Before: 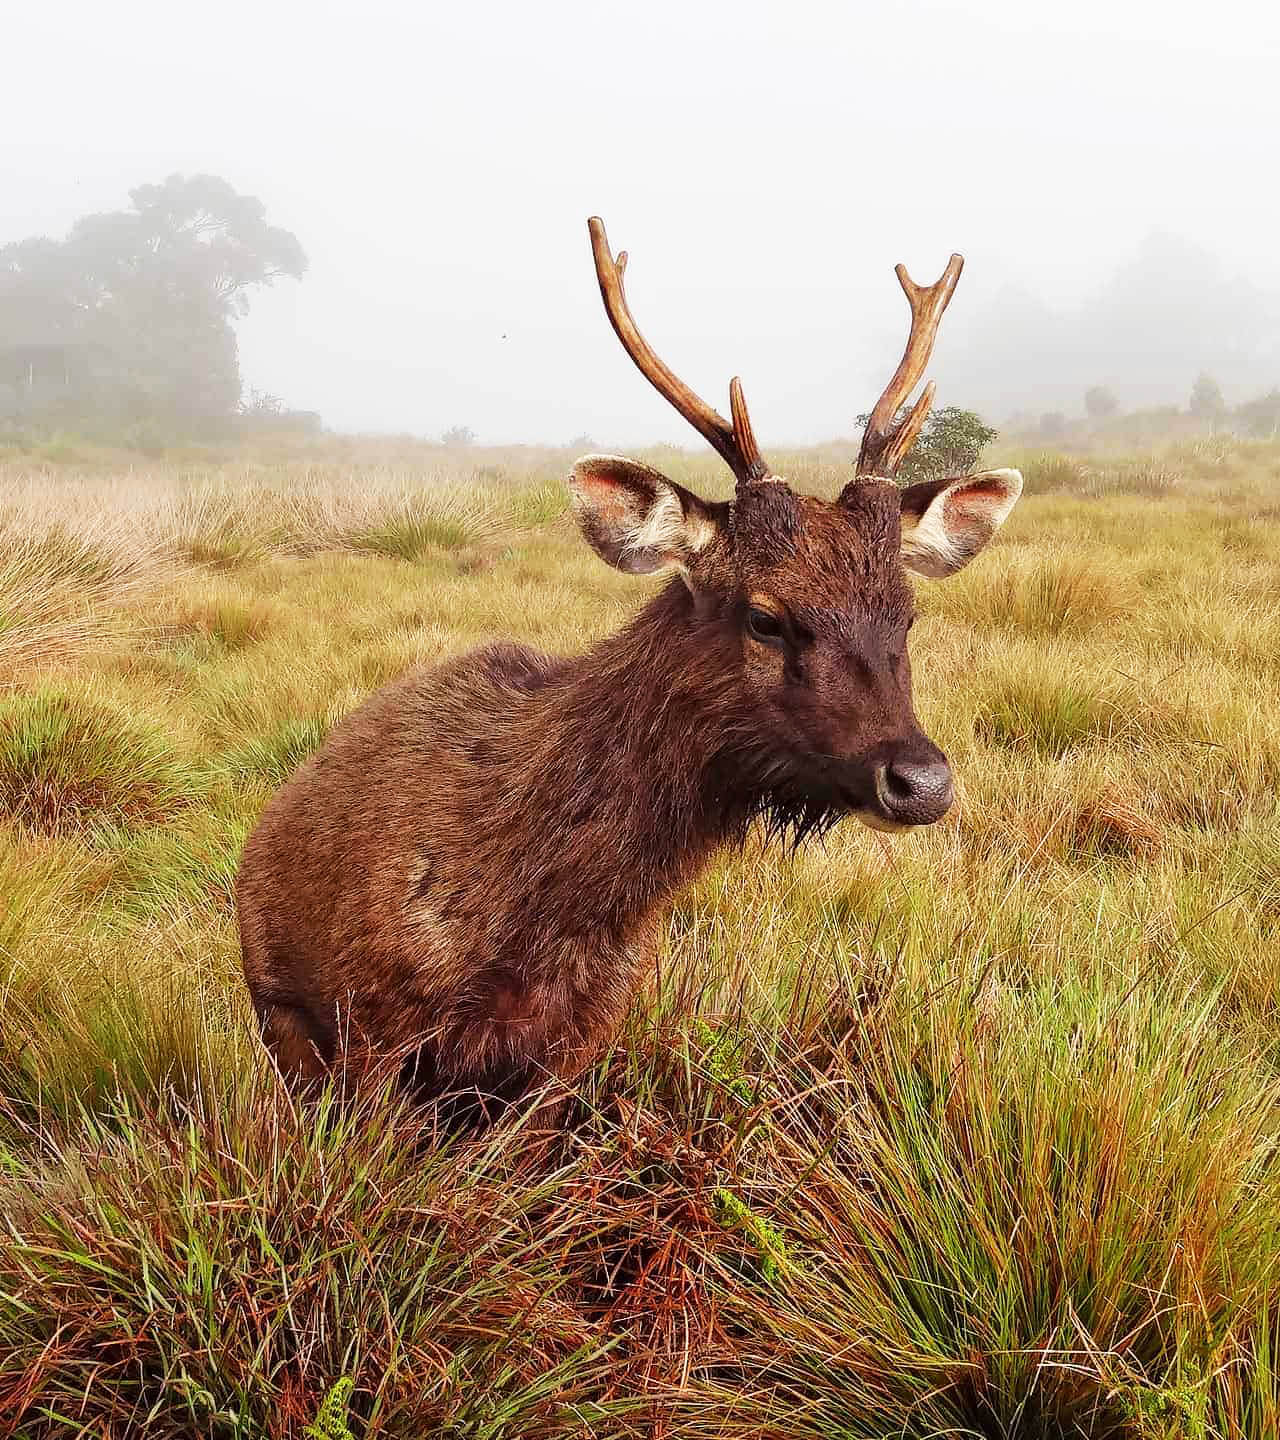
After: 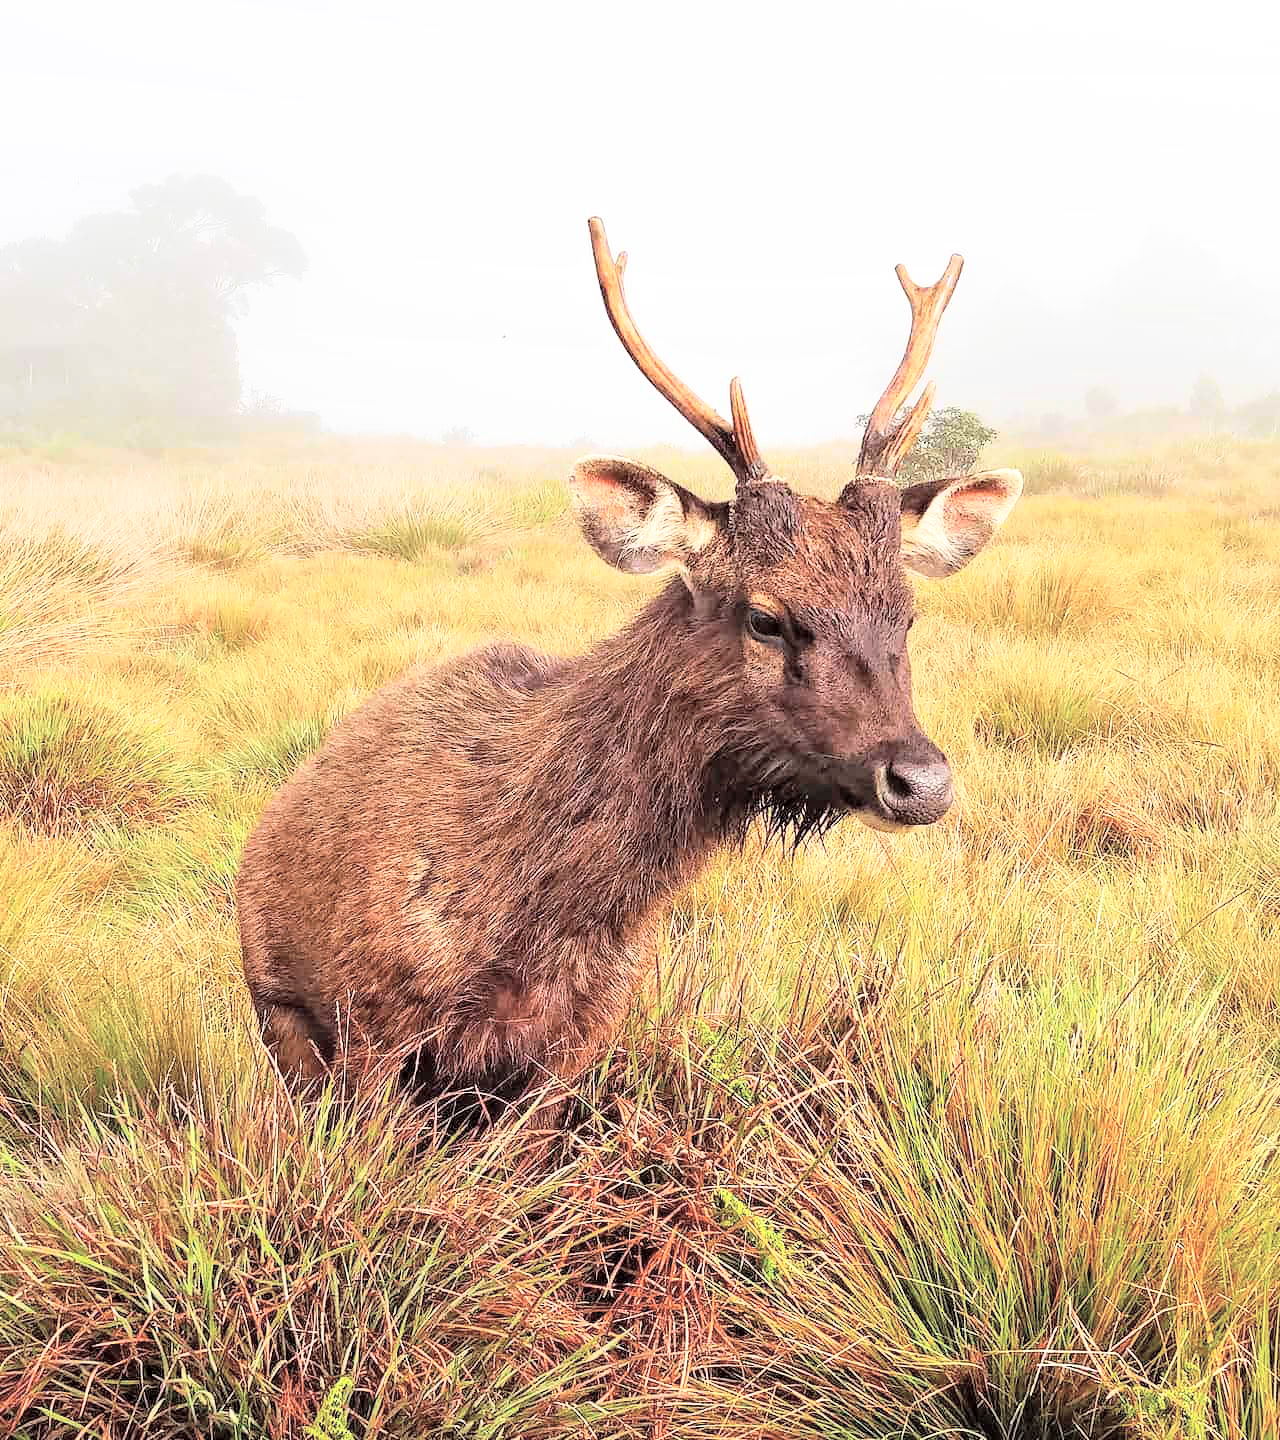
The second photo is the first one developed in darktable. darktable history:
local contrast: highlights 100%, shadows 100%, detail 131%, midtone range 0.2
tone curve: curves: ch0 [(0, 0) (0.169, 0.367) (0.635, 0.859) (1, 1)], color space Lab, independent channels, preserve colors none
